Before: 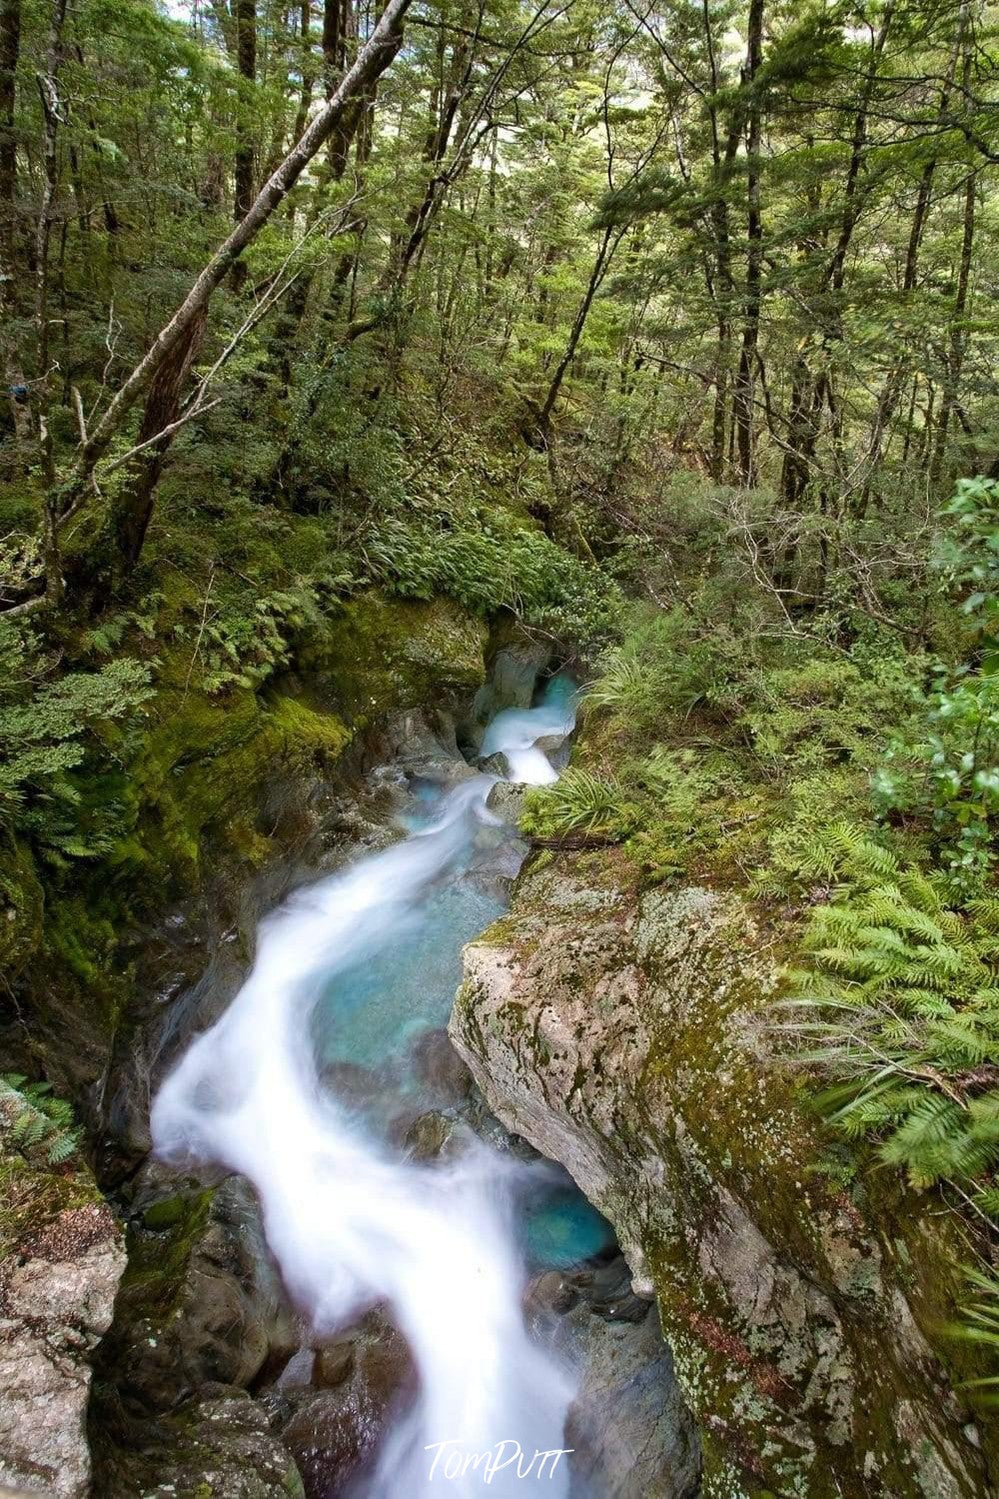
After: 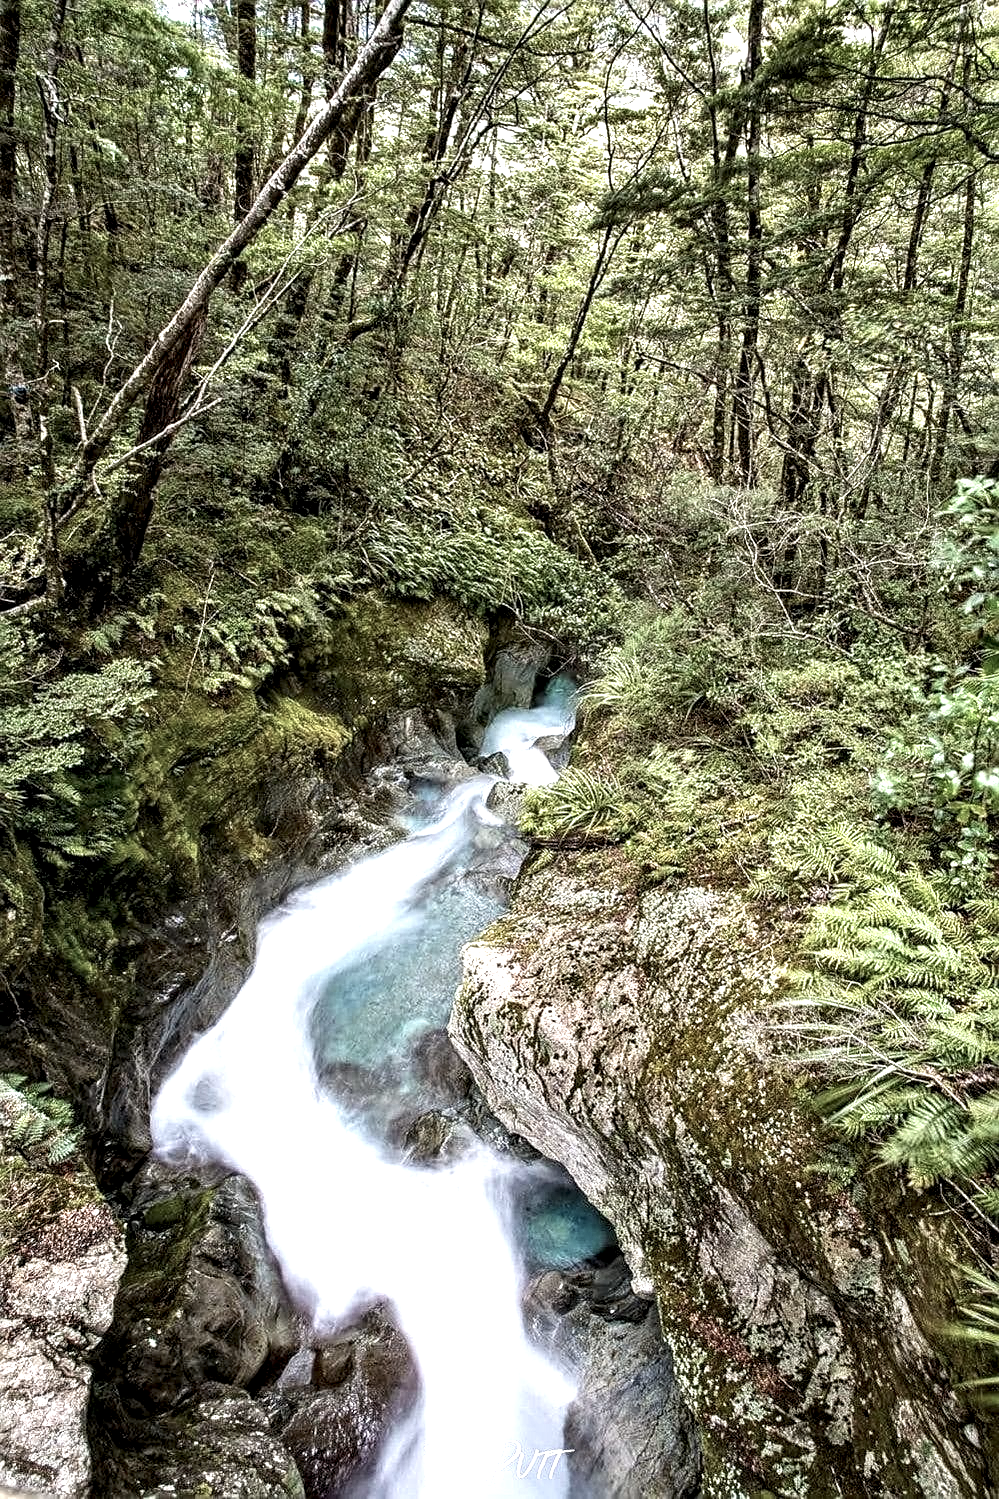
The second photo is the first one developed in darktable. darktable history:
local contrast: highlights 64%, shadows 54%, detail 168%, midtone range 0.52
exposure: black level correction 0, exposure 0.595 EV, compensate exposure bias true, compensate highlight preservation false
vignetting: fall-off start 115.77%, fall-off radius 59.37%, dithering 16-bit output
sharpen: on, module defaults
contrast brightness saturation: contrast 0.103, saturation -0.354
